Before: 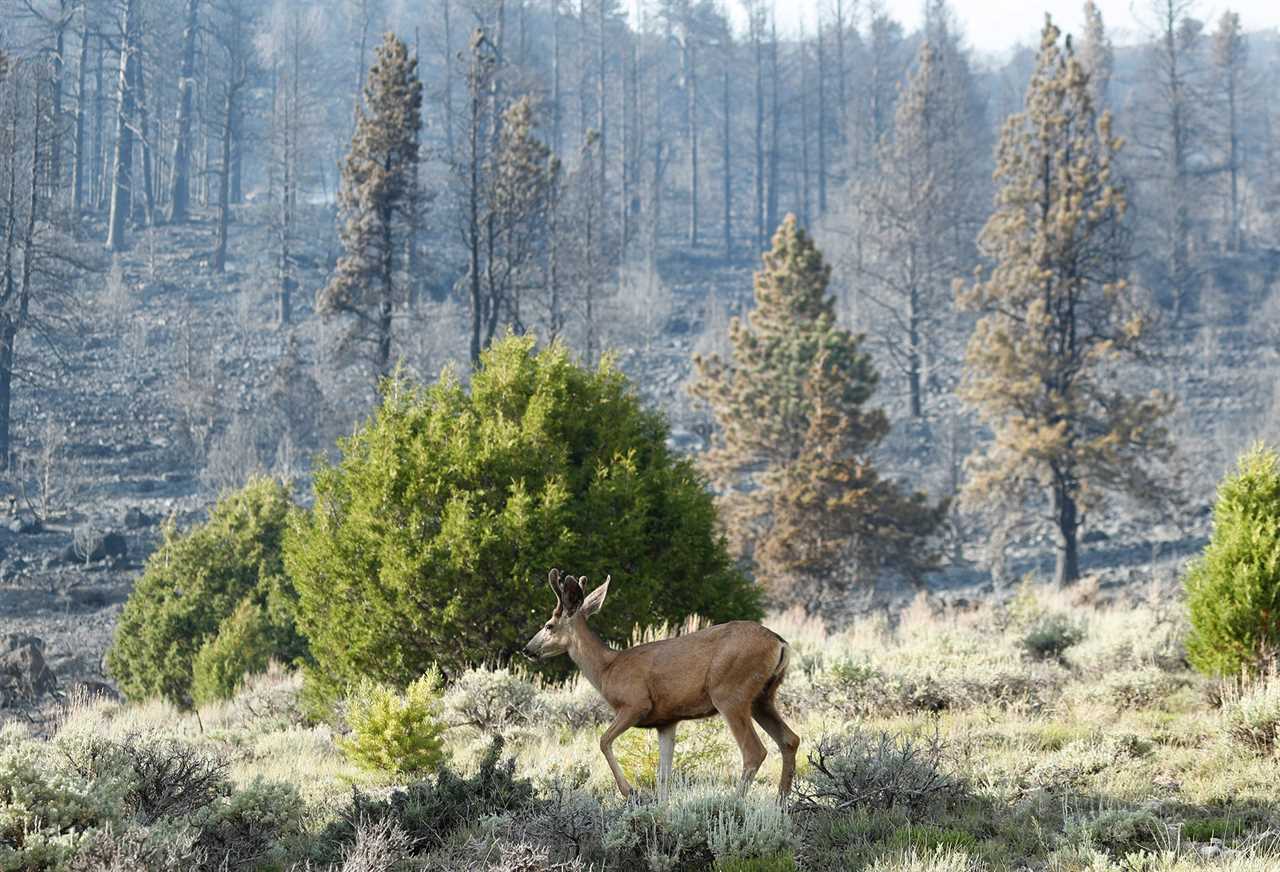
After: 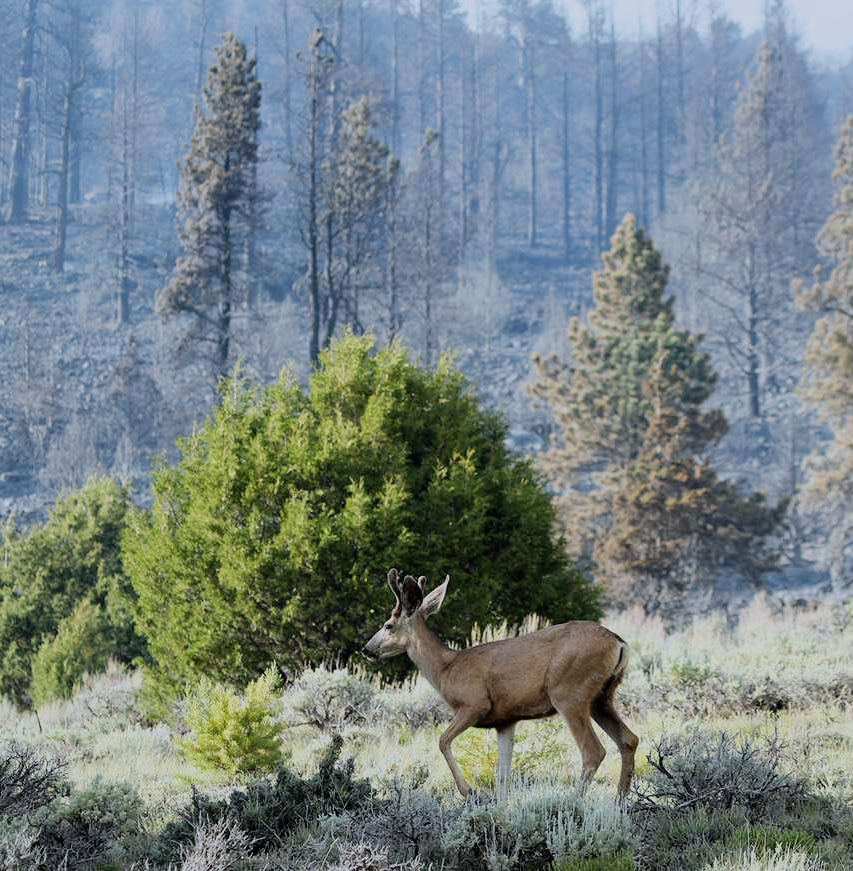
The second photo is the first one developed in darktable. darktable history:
white balance: red 0.954, blue 1.079
crop and rotate: left 12.648%, right 20.685%
filmic rgb: black relative exposure -7.65 EV, white relative exposure 4.56 EV, hardness 3.61, color science v6 (2022)
